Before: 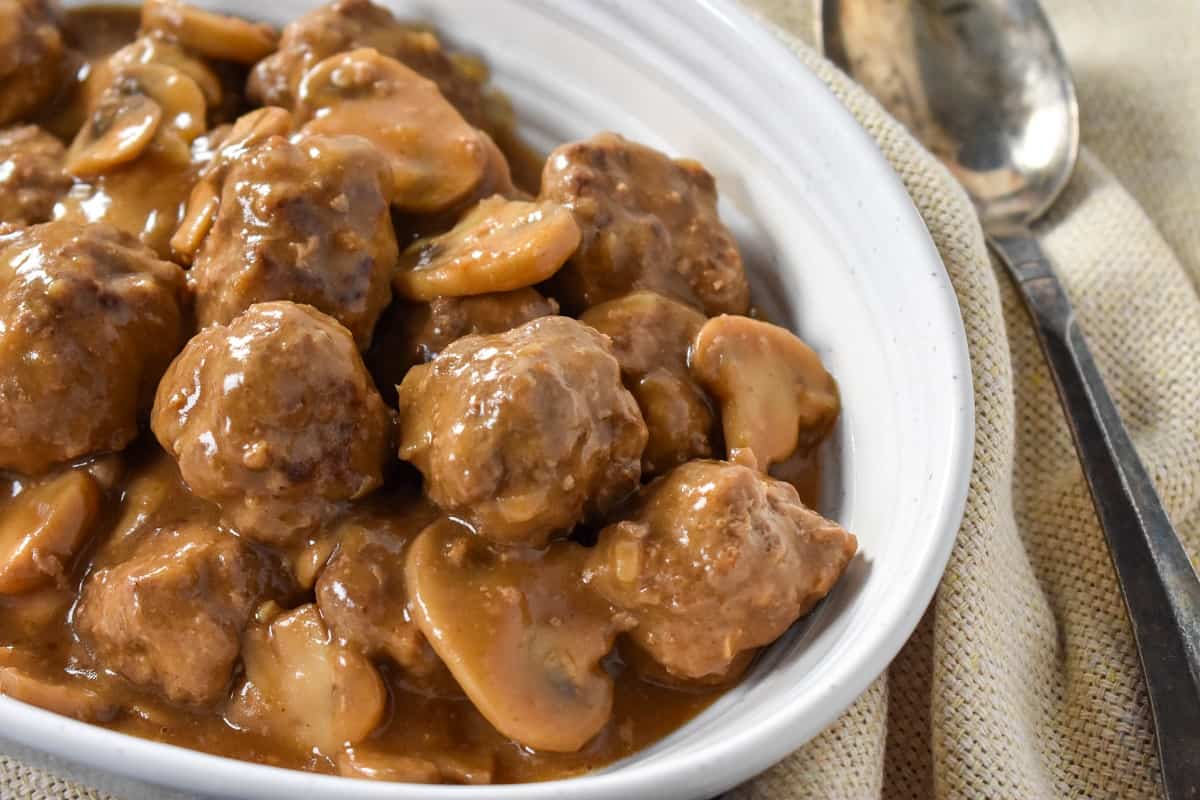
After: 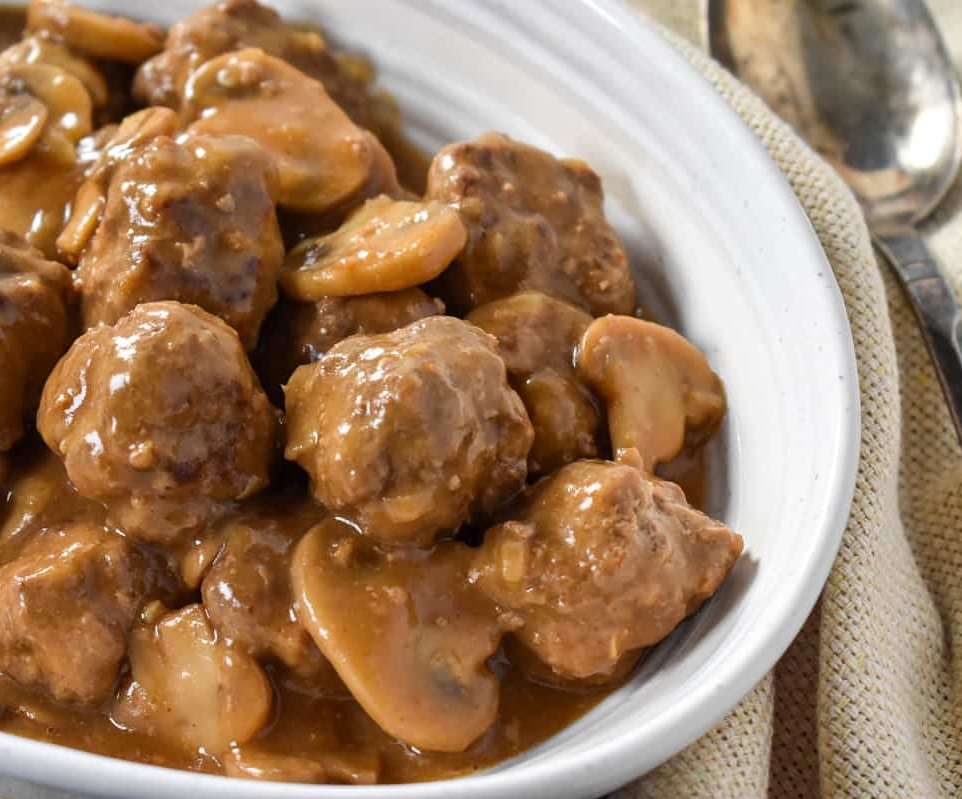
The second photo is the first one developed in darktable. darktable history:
crop and rotate: left 9.531%, right 10.23%
